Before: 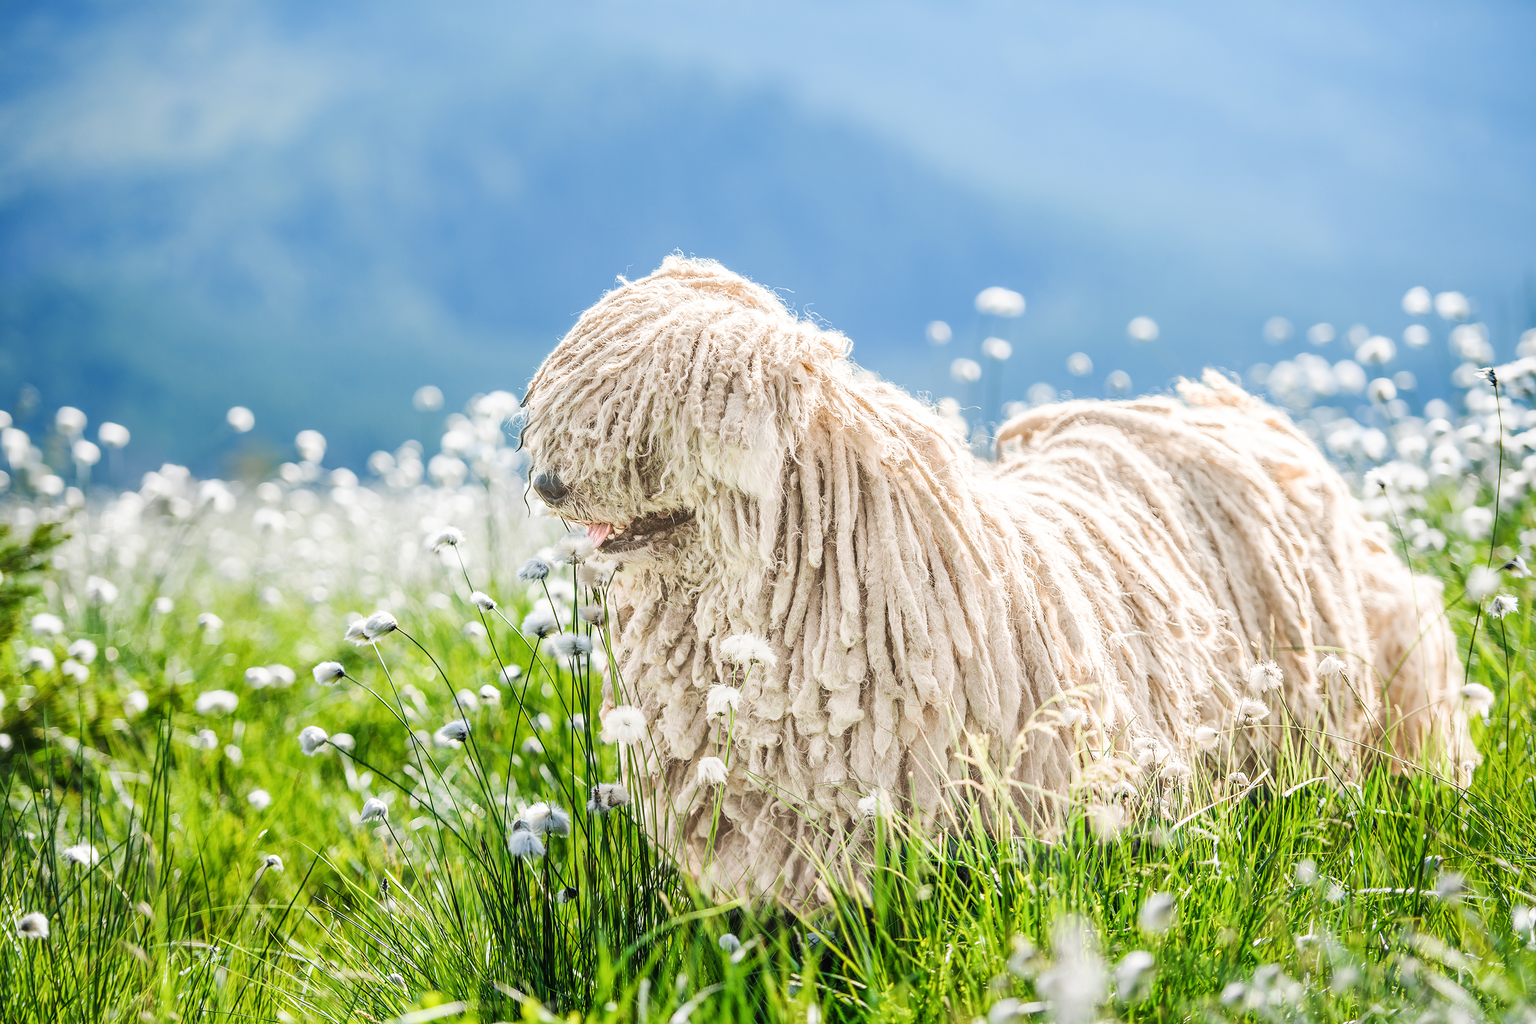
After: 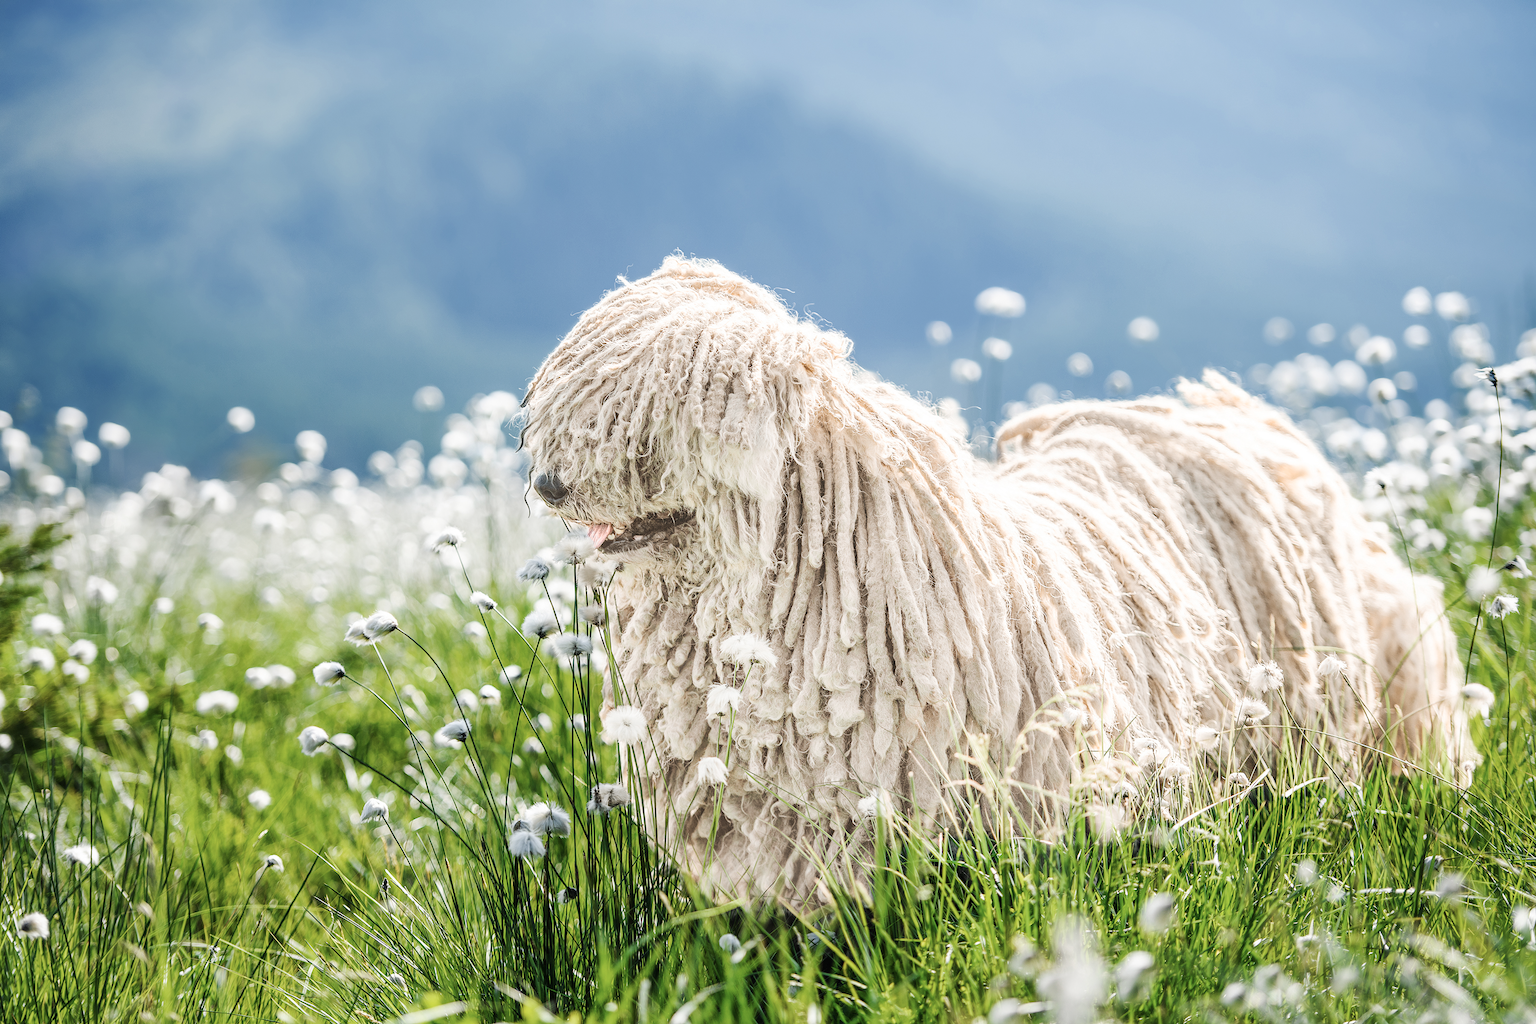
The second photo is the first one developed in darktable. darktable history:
color zones: curves: ch0 [(0, 0.465) (0.092, 0.596) (0.289, 0.464) (0.429, 0.453) (0.571, 0.464) (0.714, 0.455) (0.857, 0.462) (1, 0.465)]
contrast brightness saturation: contrast 0.06, brightness -0.01, saturation -0.23
